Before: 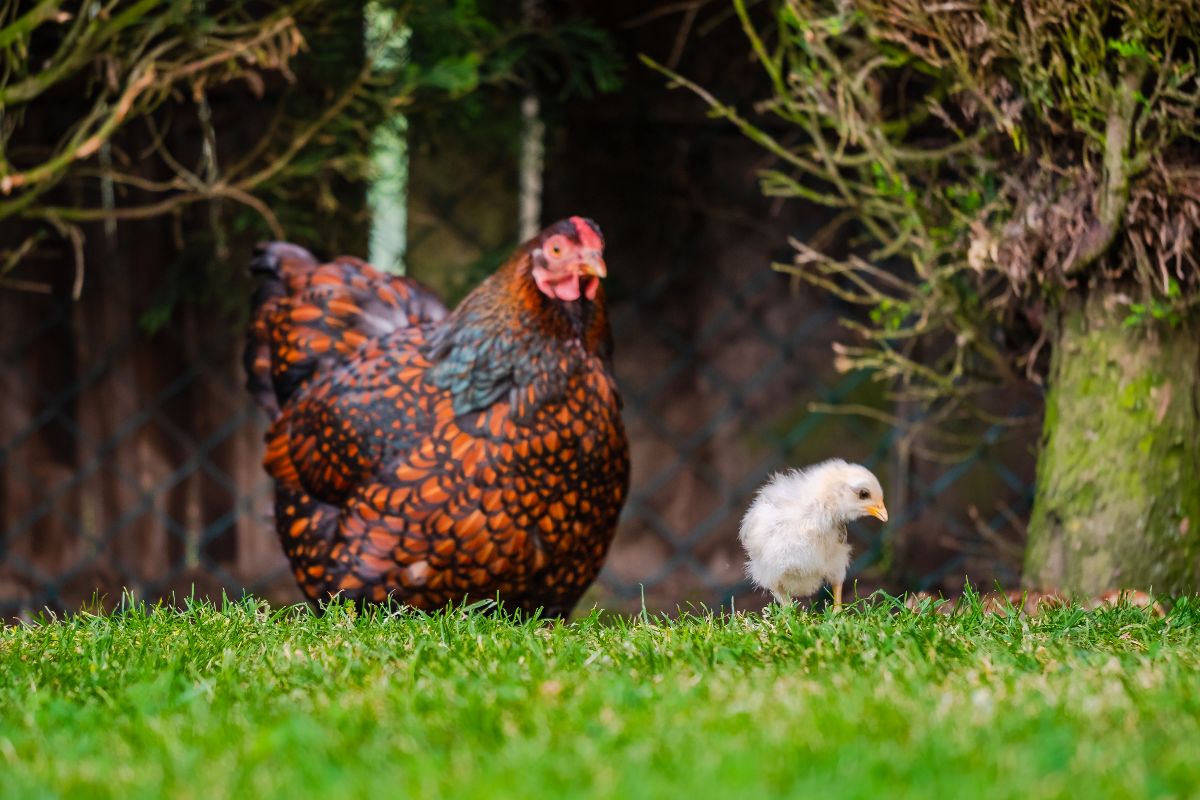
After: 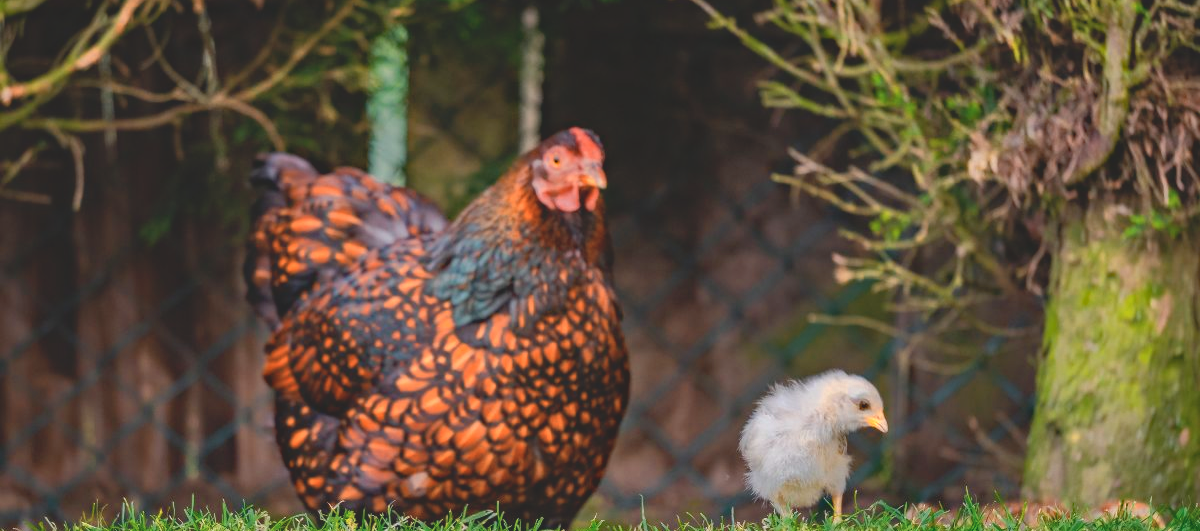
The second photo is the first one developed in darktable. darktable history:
color zones: curves: ch0 [(0.018, 0.548) (0.224, 0.64) (0.425, 0.447) (0.675, 0.575) (0.732, 0.579)]; ch1 [(0.066, 0.487) (0.25, 0.5) (0.404, 0.43) (0.75, 0.421) (0.956, 0.421)]; ch2 [(0.044, 0.561) (0.215, 0.465) (0.399, 0.544) (0.465, 0.548) (0.614, 0.447) (0.724, 0.43) (0.882, 0.623) (0.956, 0.632)]
contrast brightness saturation: contrast -0.287
haze removal: strength 0.291, distance 0.248, compatibility mode true, adaptive false
crop: top 11.163%, bottom 22.394%
